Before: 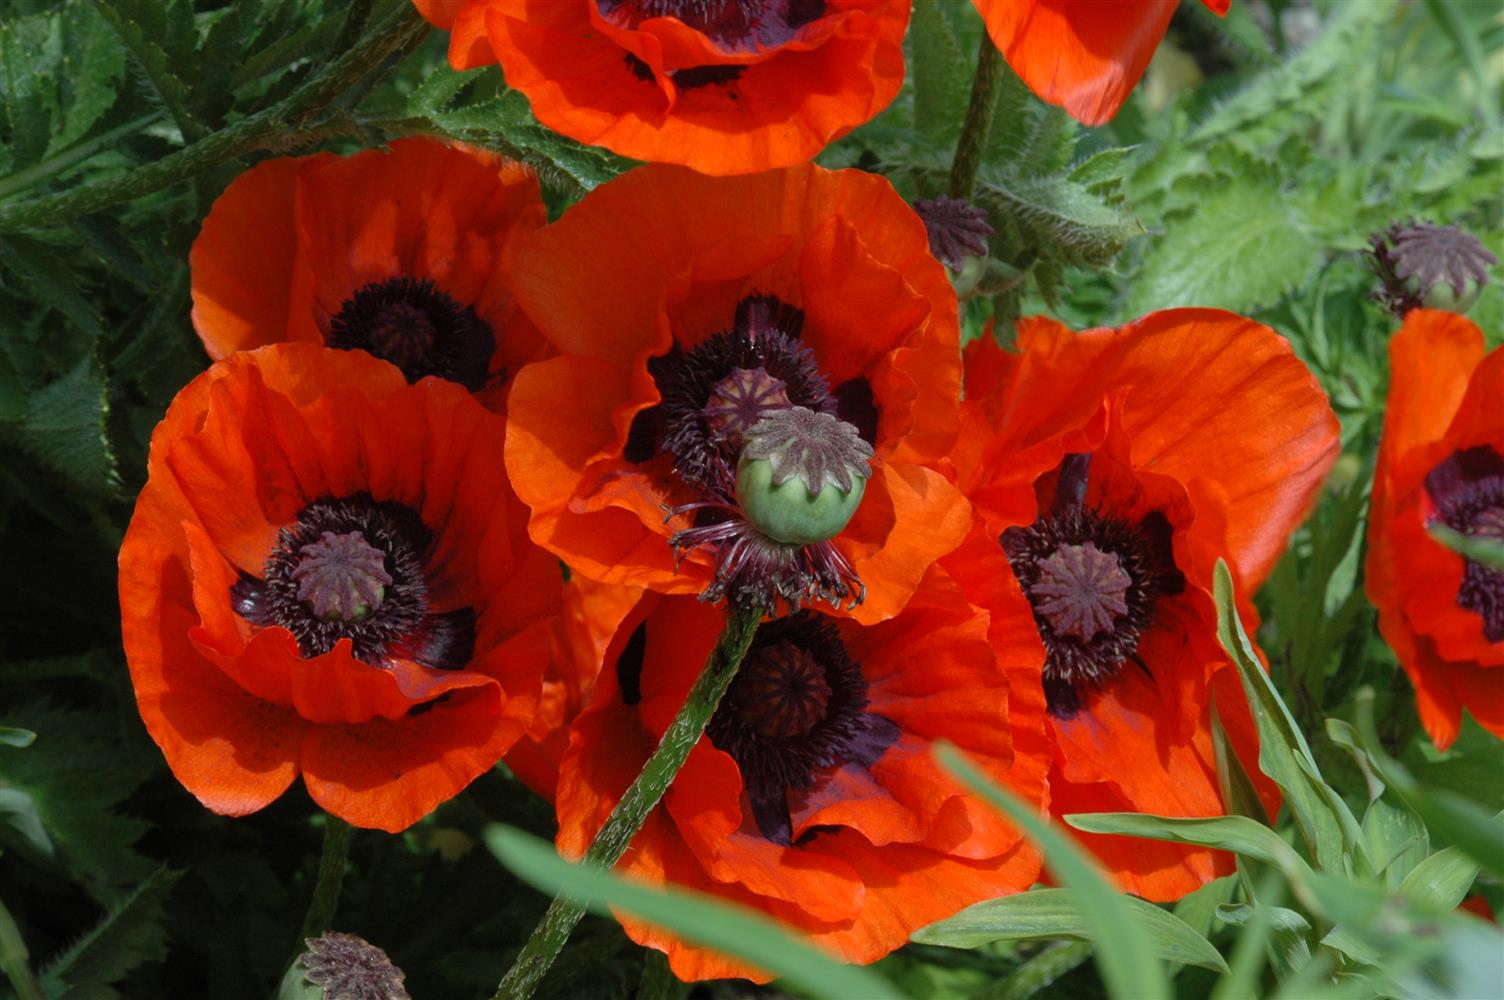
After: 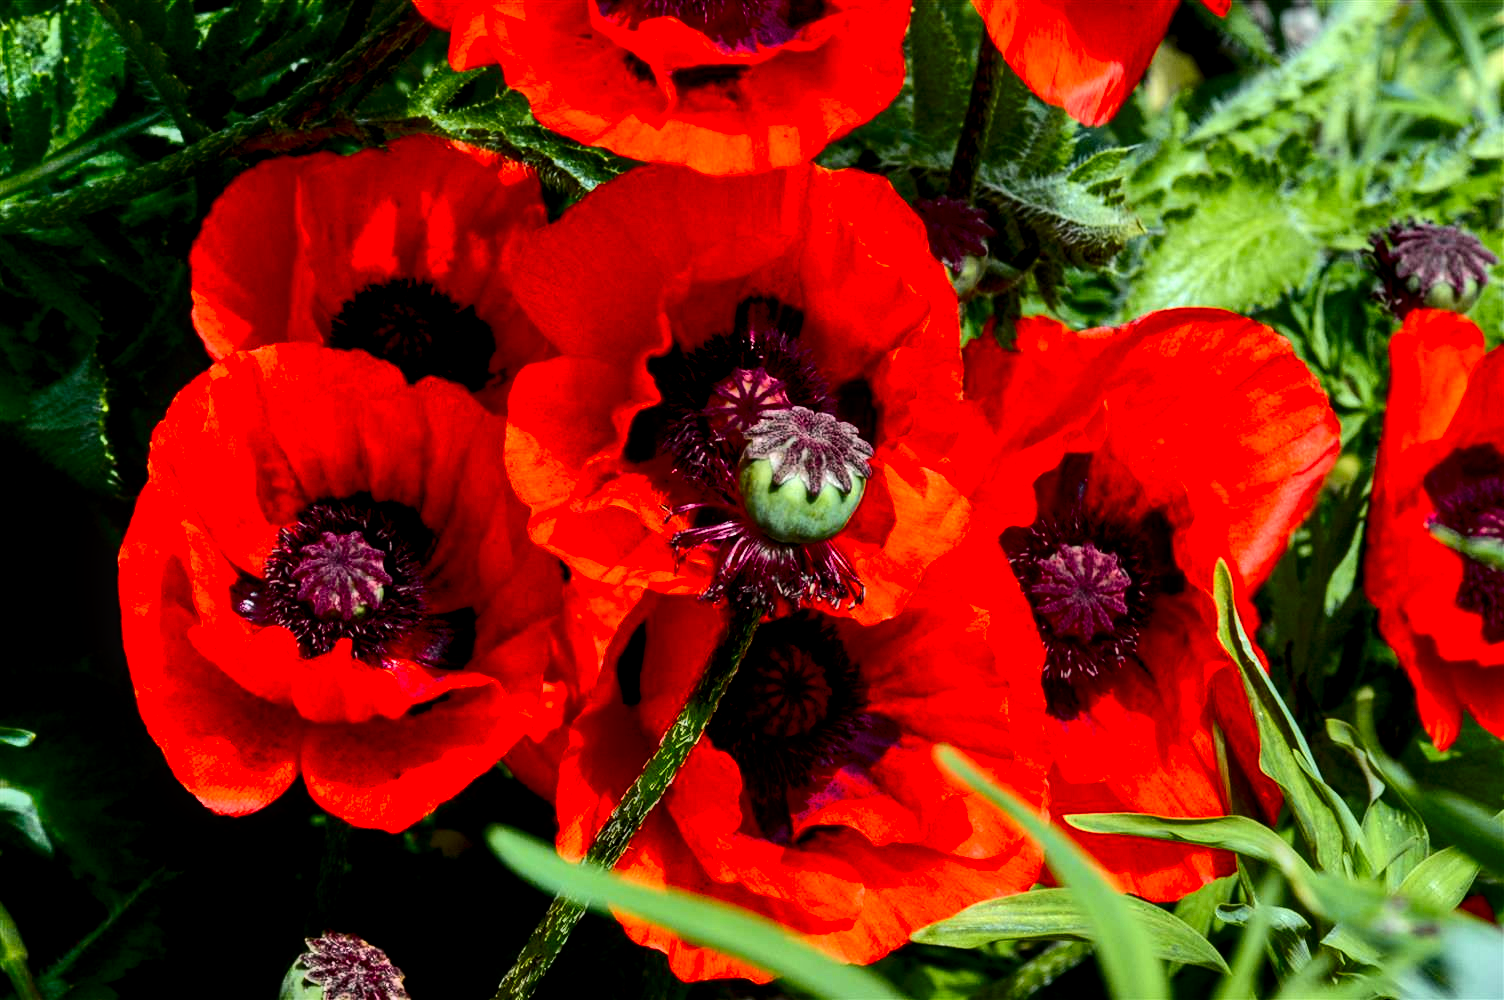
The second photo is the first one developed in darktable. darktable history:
exposure: black level correction 0.007, exposure 0.155 EV, compensate highlight preservation false
tone equalizer: -8 EV -0.723 EV, -7 EV -0.697 EV, -6 EV -0.571 EV, -5 EV -0.418 EV, -3 EV 0.382 EV, -2 EV 0.6 EV, -1 EV 0.674 EV, +0 EV 0.732 EV, edges refinement/feathering 500, mask exposure compensation -1.57 EV, preserve details no
tone curve: curves: ch0 [(0, 0) (0.106, 0.026) (0.275, 0.155) (0.392, 0.314) (0.513, 0.481) (0.657, 0.667) (1, 1)]; ch1 [(0, 0) (0.5, 0.511) (0.536, 0.579) (0.587, 0.69) (1, 1)]; ch2 [(0, 0) (0.5, 0.5) (0.55, 0.552) (0.625, 0.699) (1, 1)], color space Lab, independent channels, preserve colors none
shadows and highlights: low approximation 0.01, soften with gaussian
local contrast: highlights 39%, shadows 63%, detail 137%, midtone range 0.514
